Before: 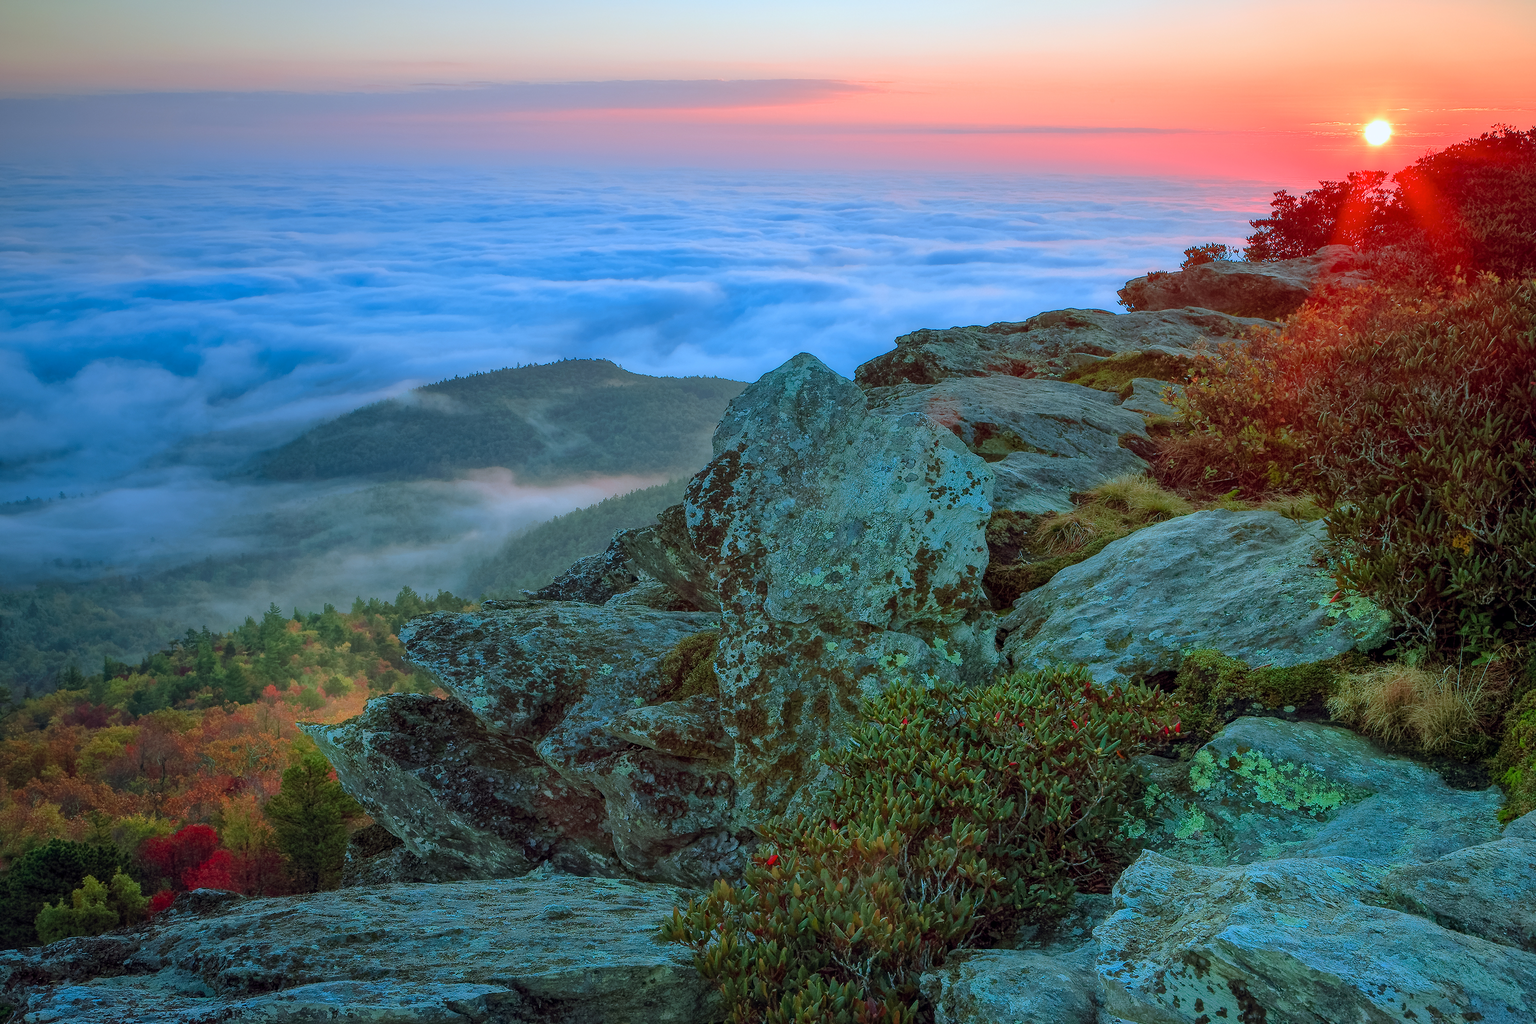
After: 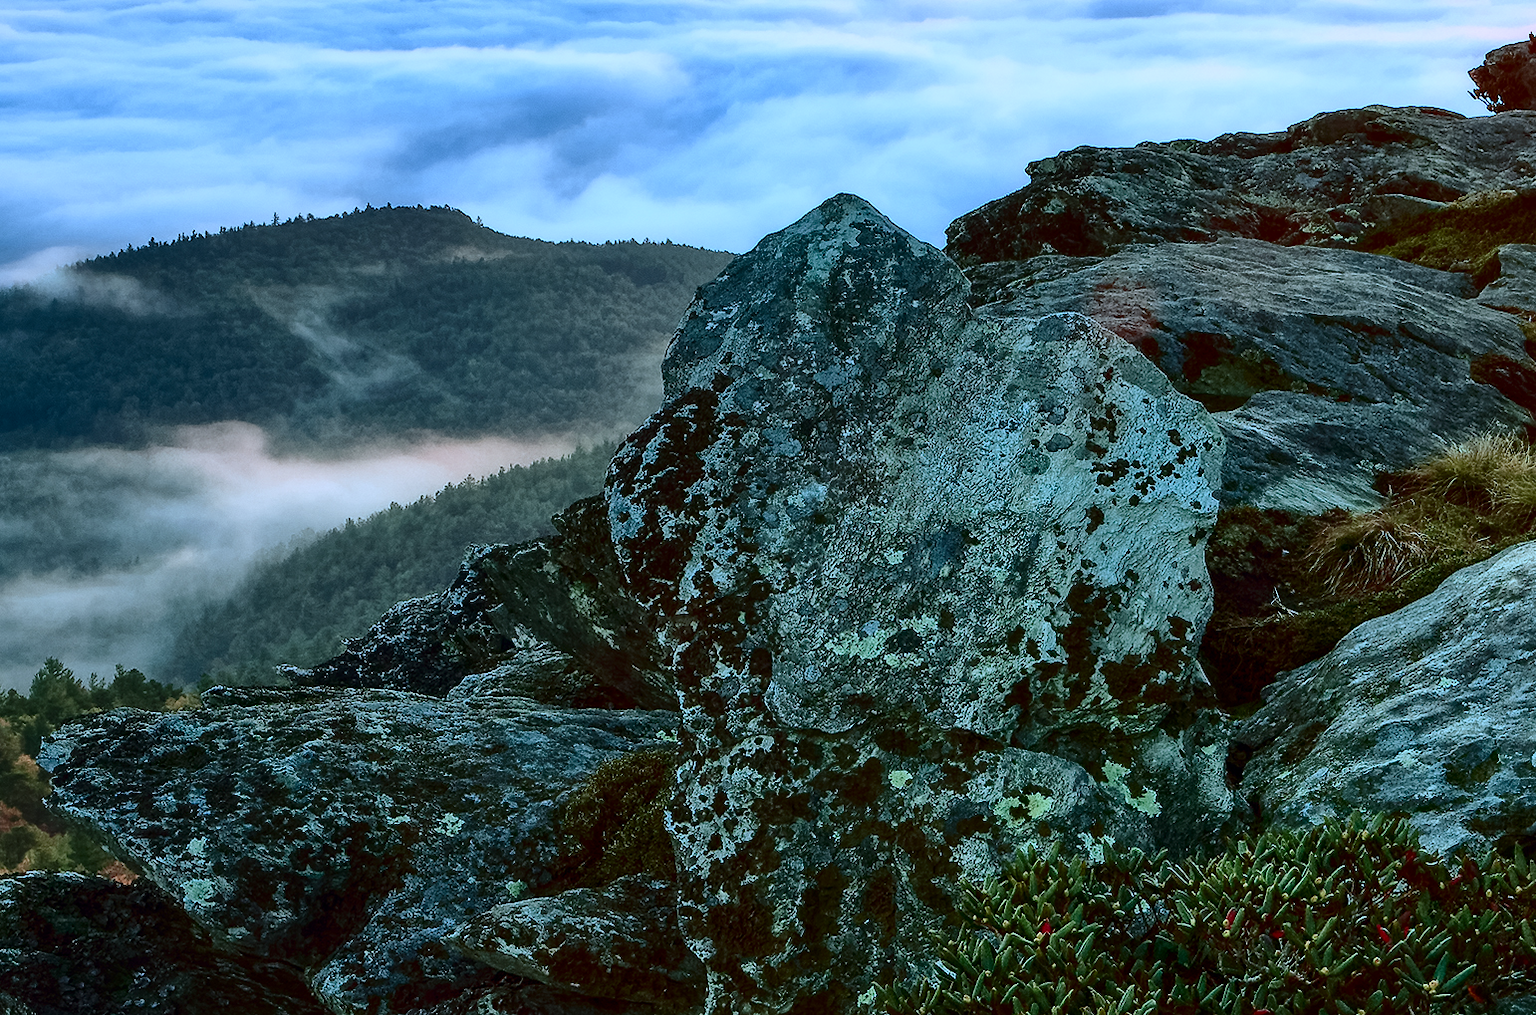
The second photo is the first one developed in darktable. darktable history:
crop: left 24.741%, top 24.96%, right 25.056%, bottom 25.28%
contrast brightness saturation: contrast 0.501, saturation -0.104
